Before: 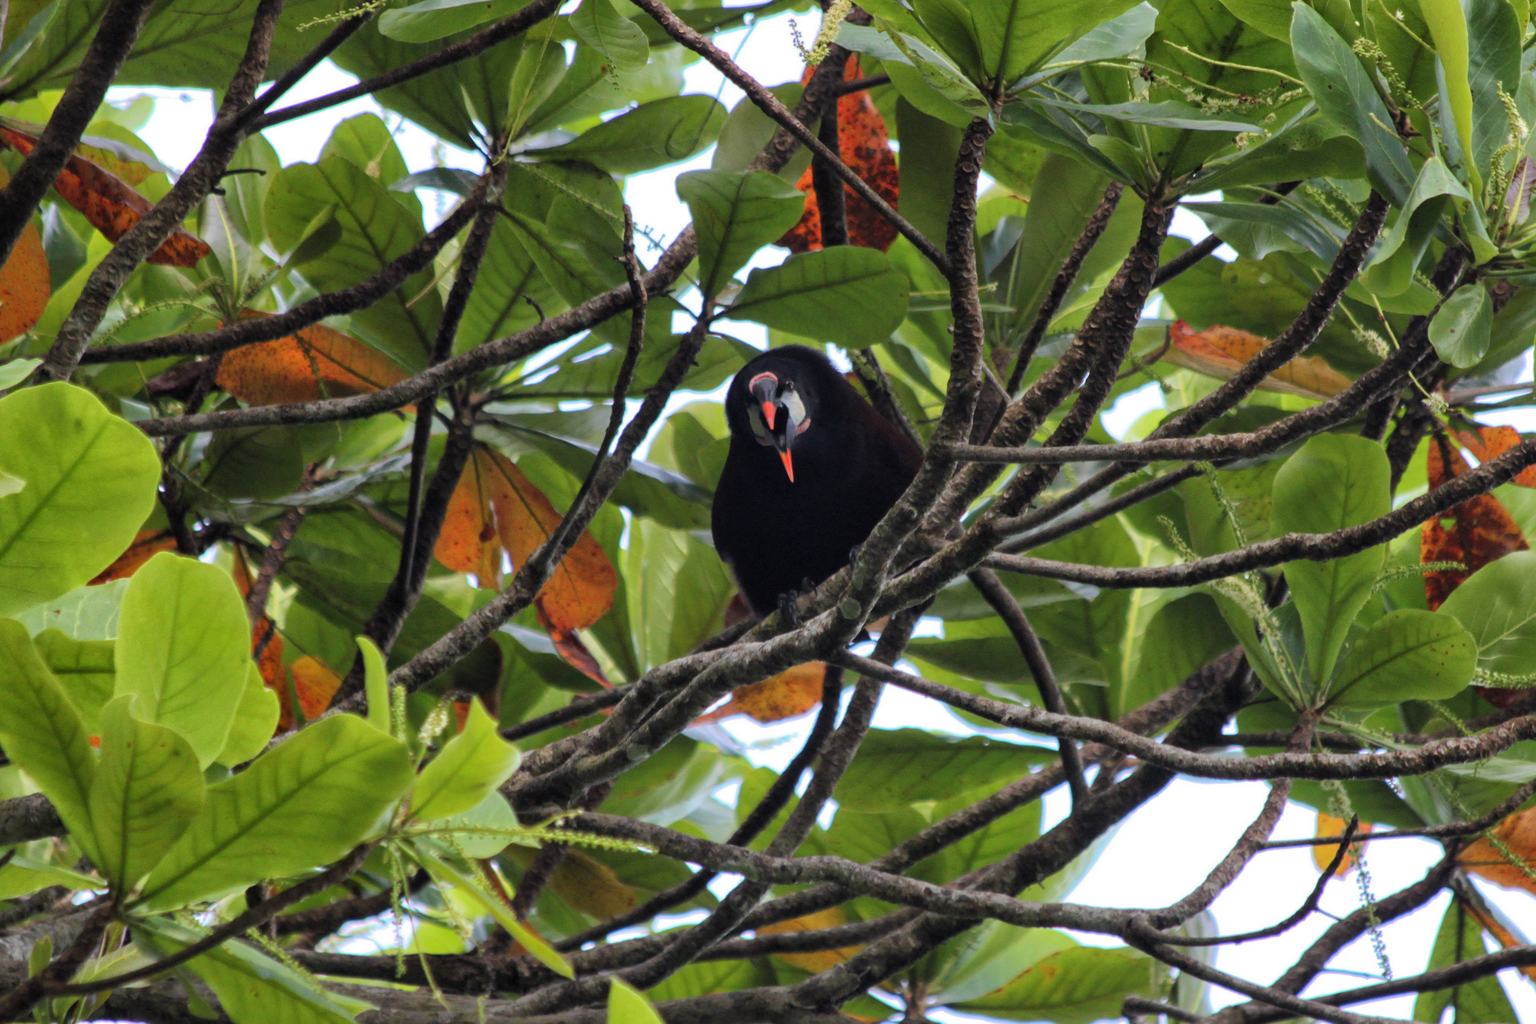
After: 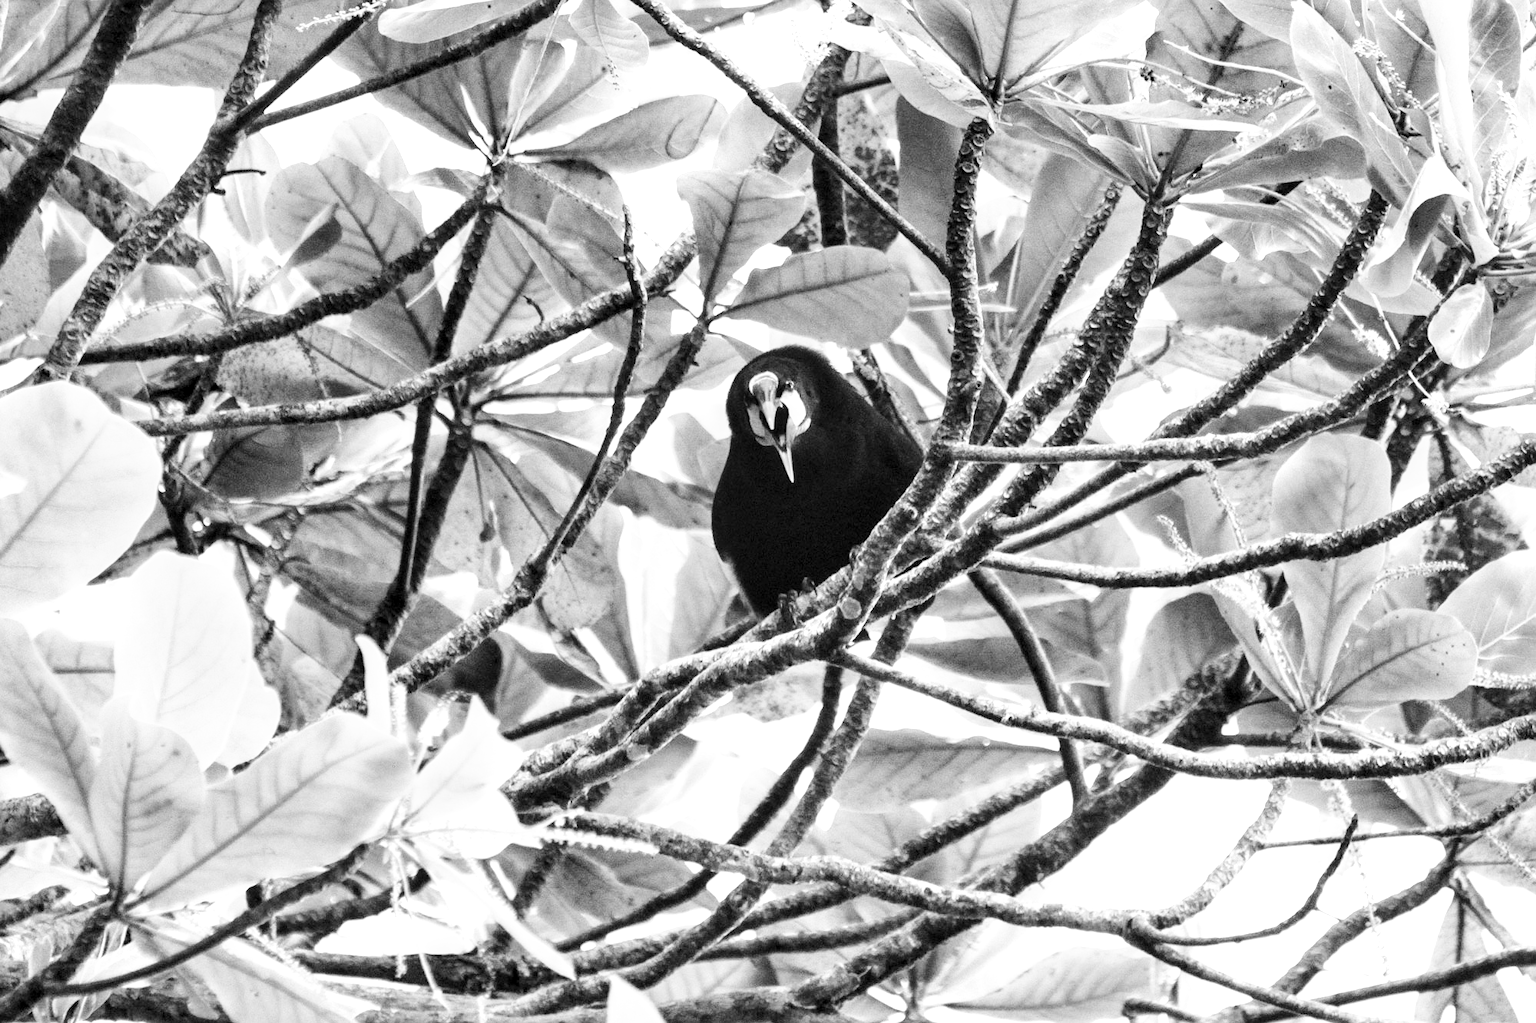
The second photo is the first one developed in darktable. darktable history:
exposure: black level correction 0, exposure 1.1 EV, compensate exposure bias true, compensate highlight preservation false
monochrome: on, module defaults
local contrast: highlights 83%, shadows 81%
base curve: curves: ch0 [(0, 0.003) (0.001, 0.002) (0.006, 0.004) (0.02, 0.022) (0.048, 0.086) (0.094, 0.234) (0.162, 0.431) (0.258, 0.629) (0.385, 0.8) (0.548, 0.918) (0.751, 0.988) (1, 1)], preserve colors none
sharpen: radius 1.272, amount 0.305, threshold 0
